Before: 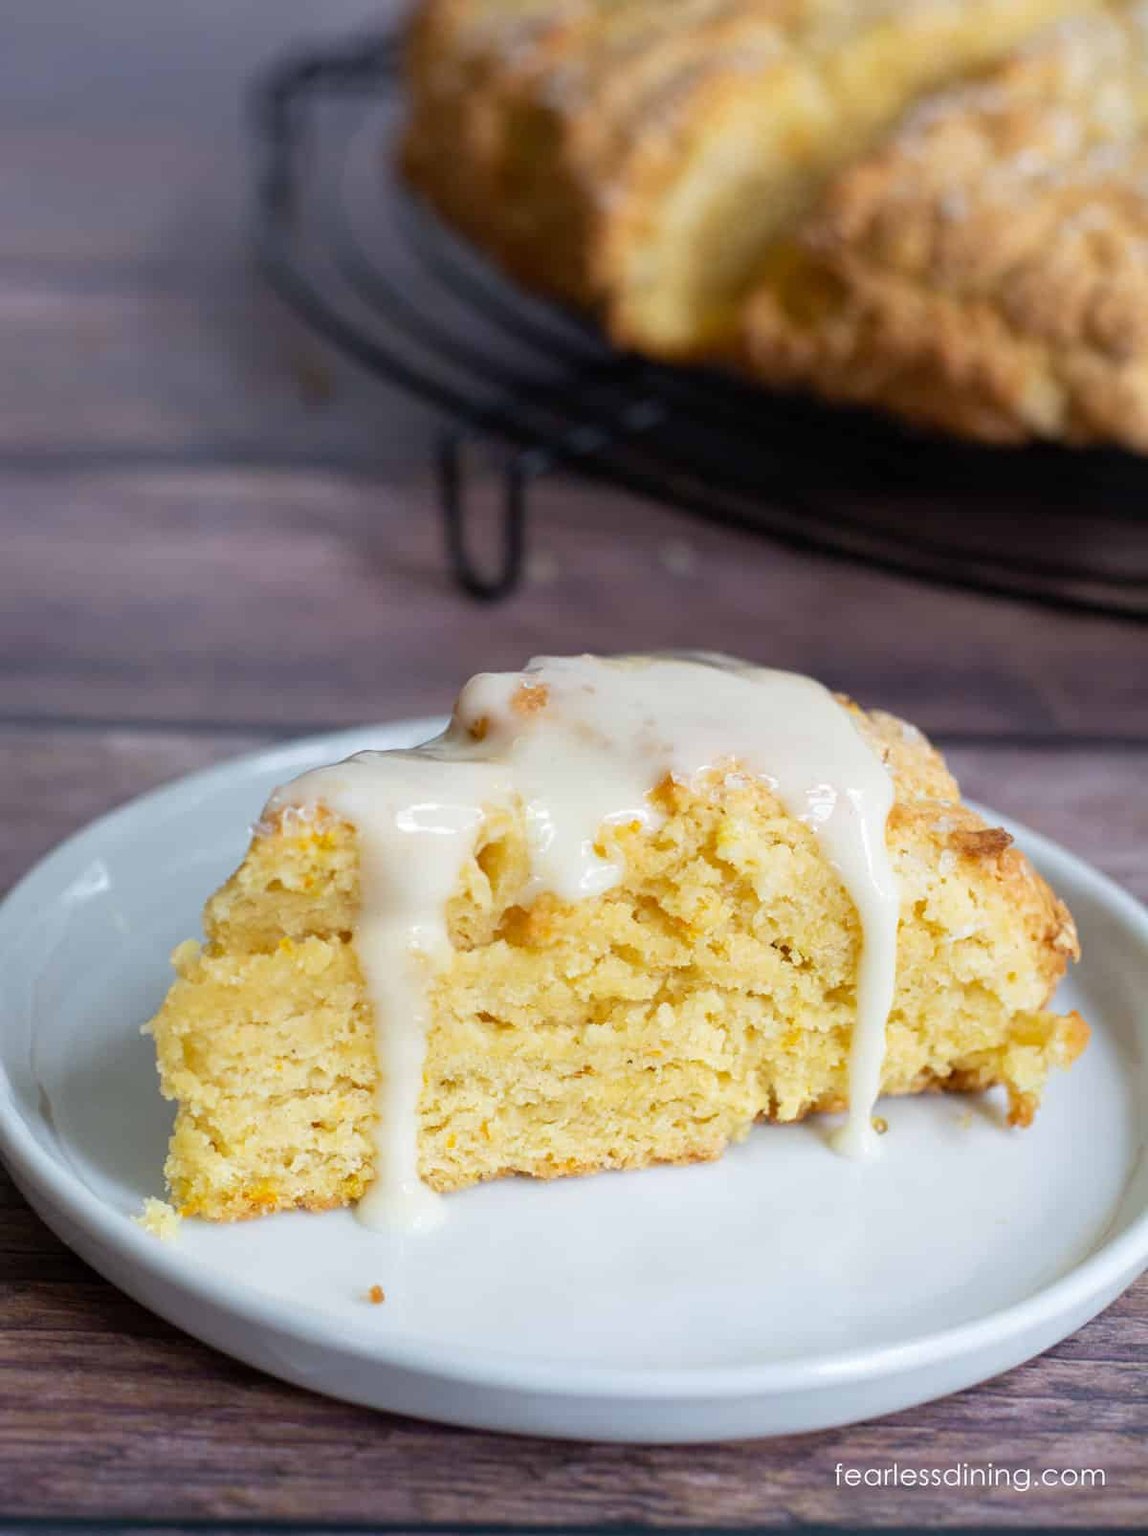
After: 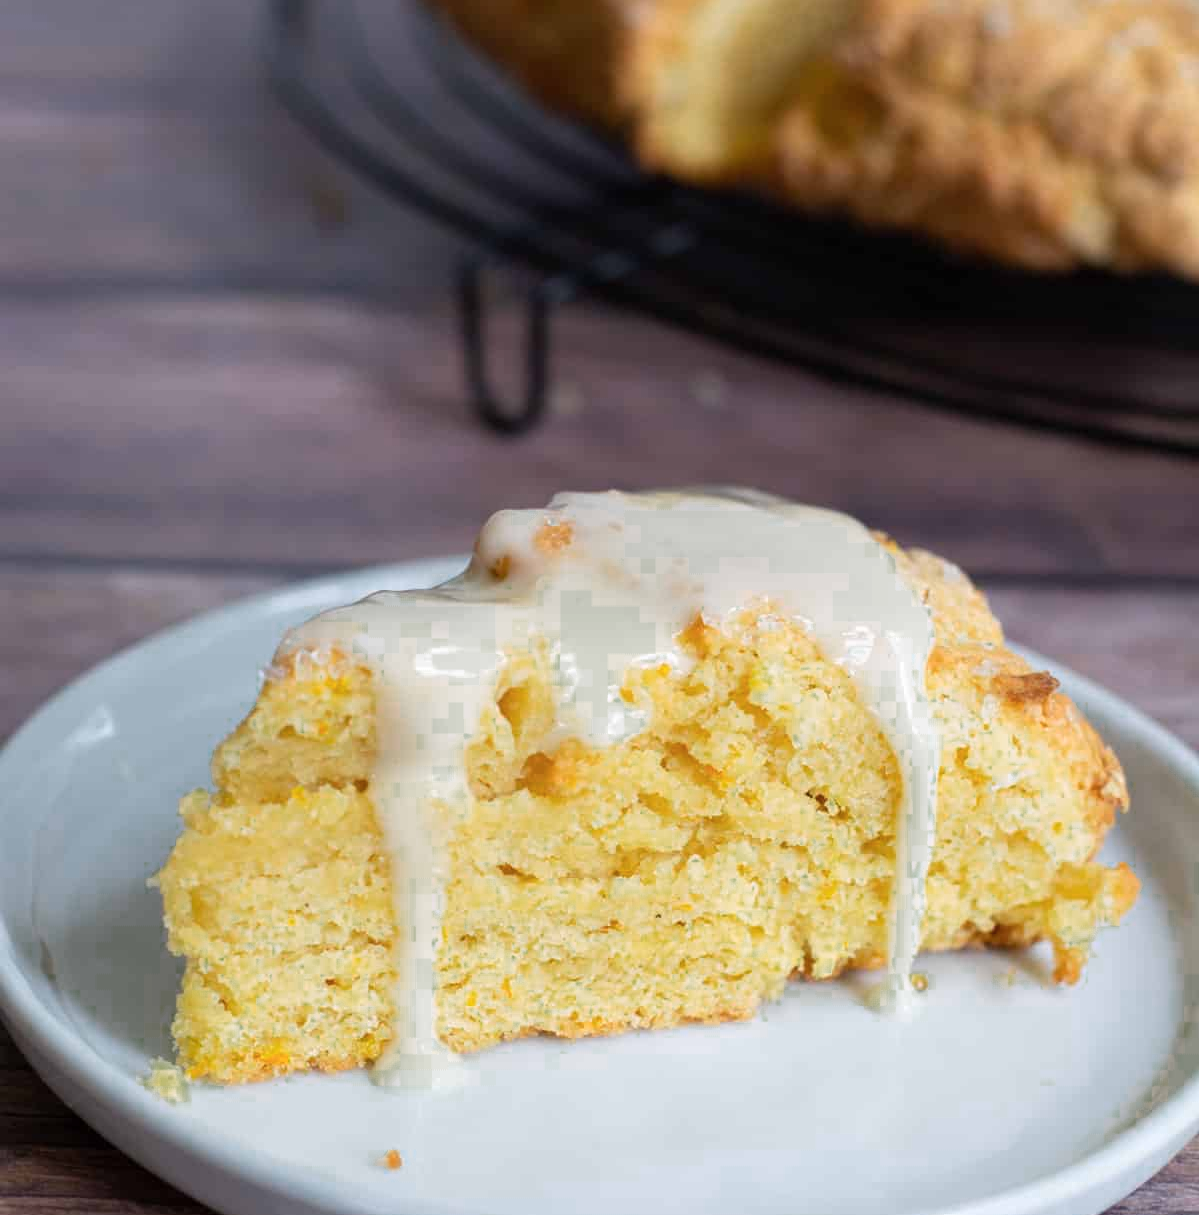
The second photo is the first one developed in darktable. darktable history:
crop and rotate: top 12.129%, bottom 12.186%
color zones: curves: ch0 [(0.25, 0.5) (0.347, 0.092) (0.75, 0.5)]; ch1 [(0.25, 0.5) (0.33, 0.51) (0.75, 0.5)]
